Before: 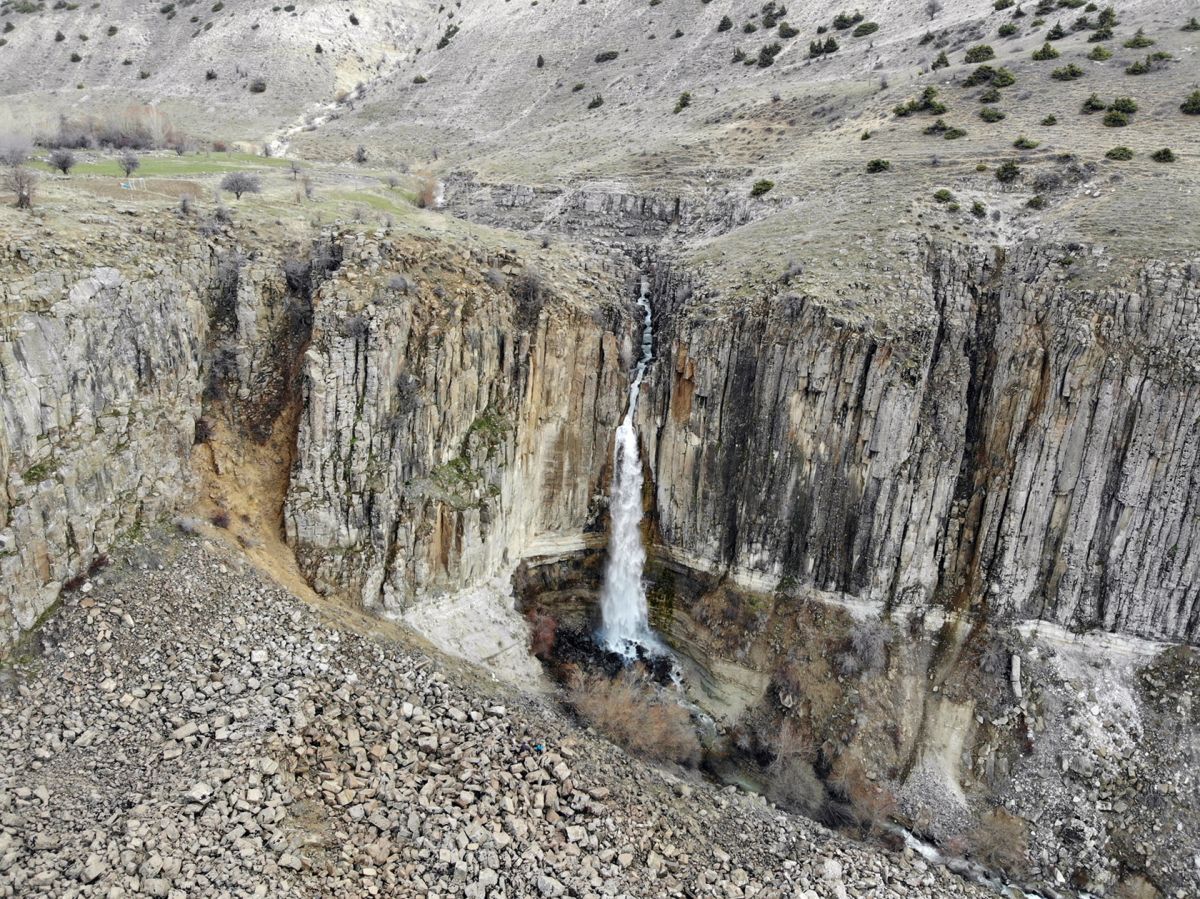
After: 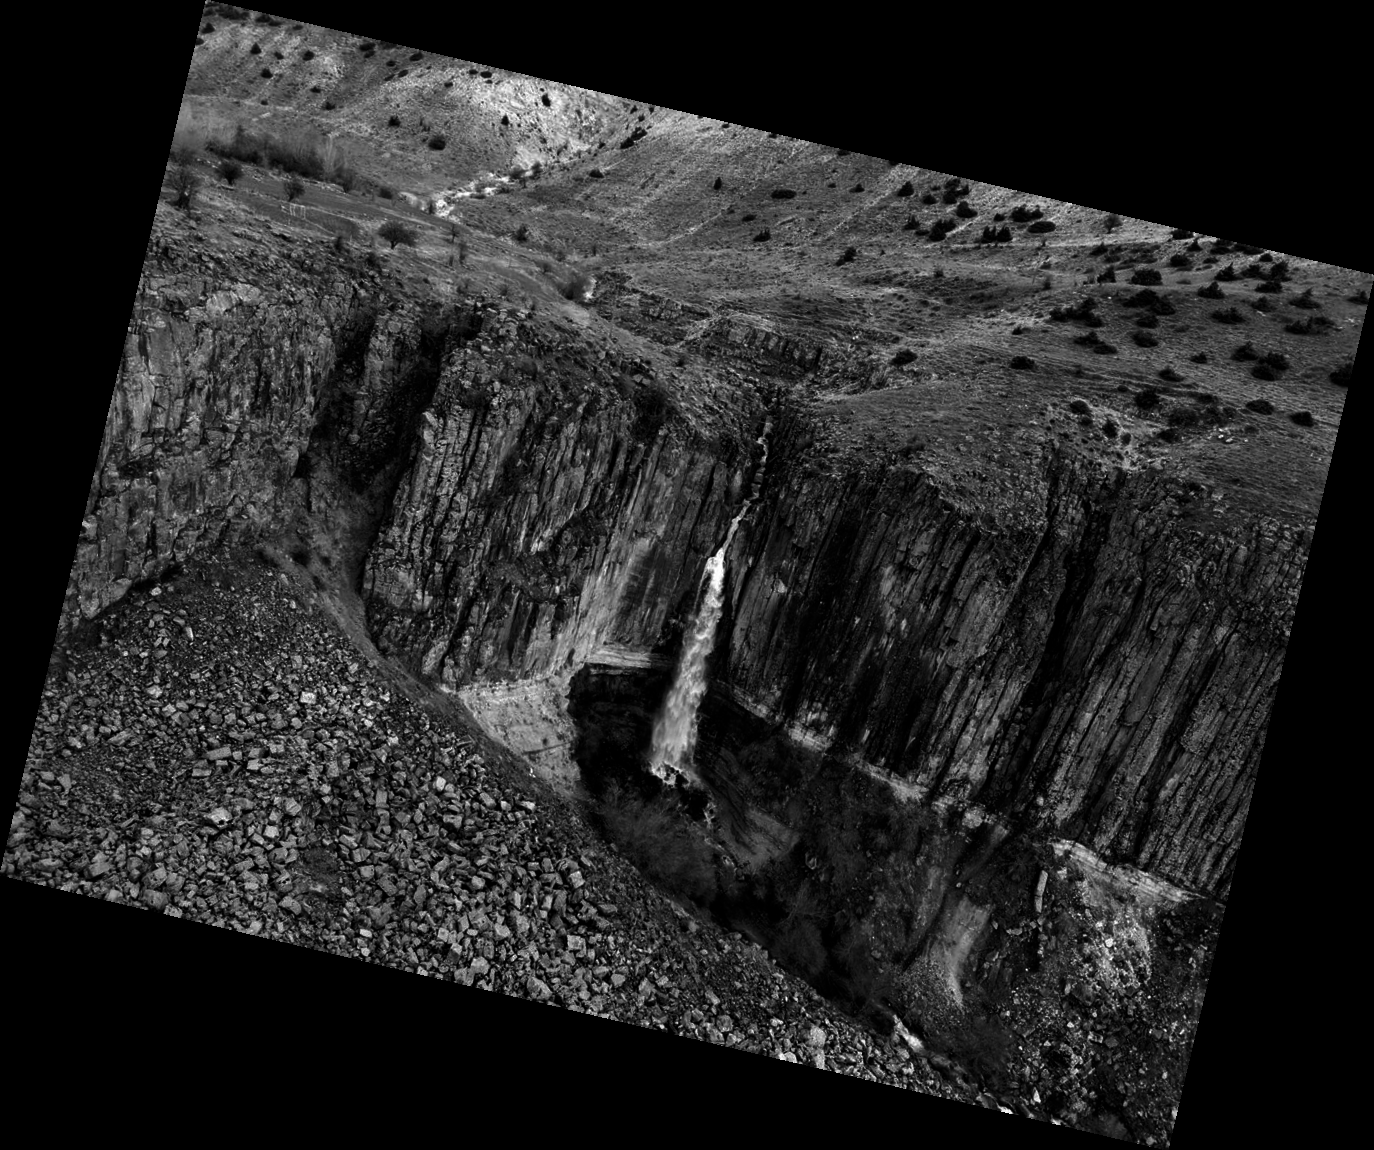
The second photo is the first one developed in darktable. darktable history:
contrast brightness saturation: contrast 0.02, brightness -1, saturation -1
exposure: black level correction 0.001, compensate highlight preservation false
rotate and perspective: rotation 13.27°, automatic cropping off
